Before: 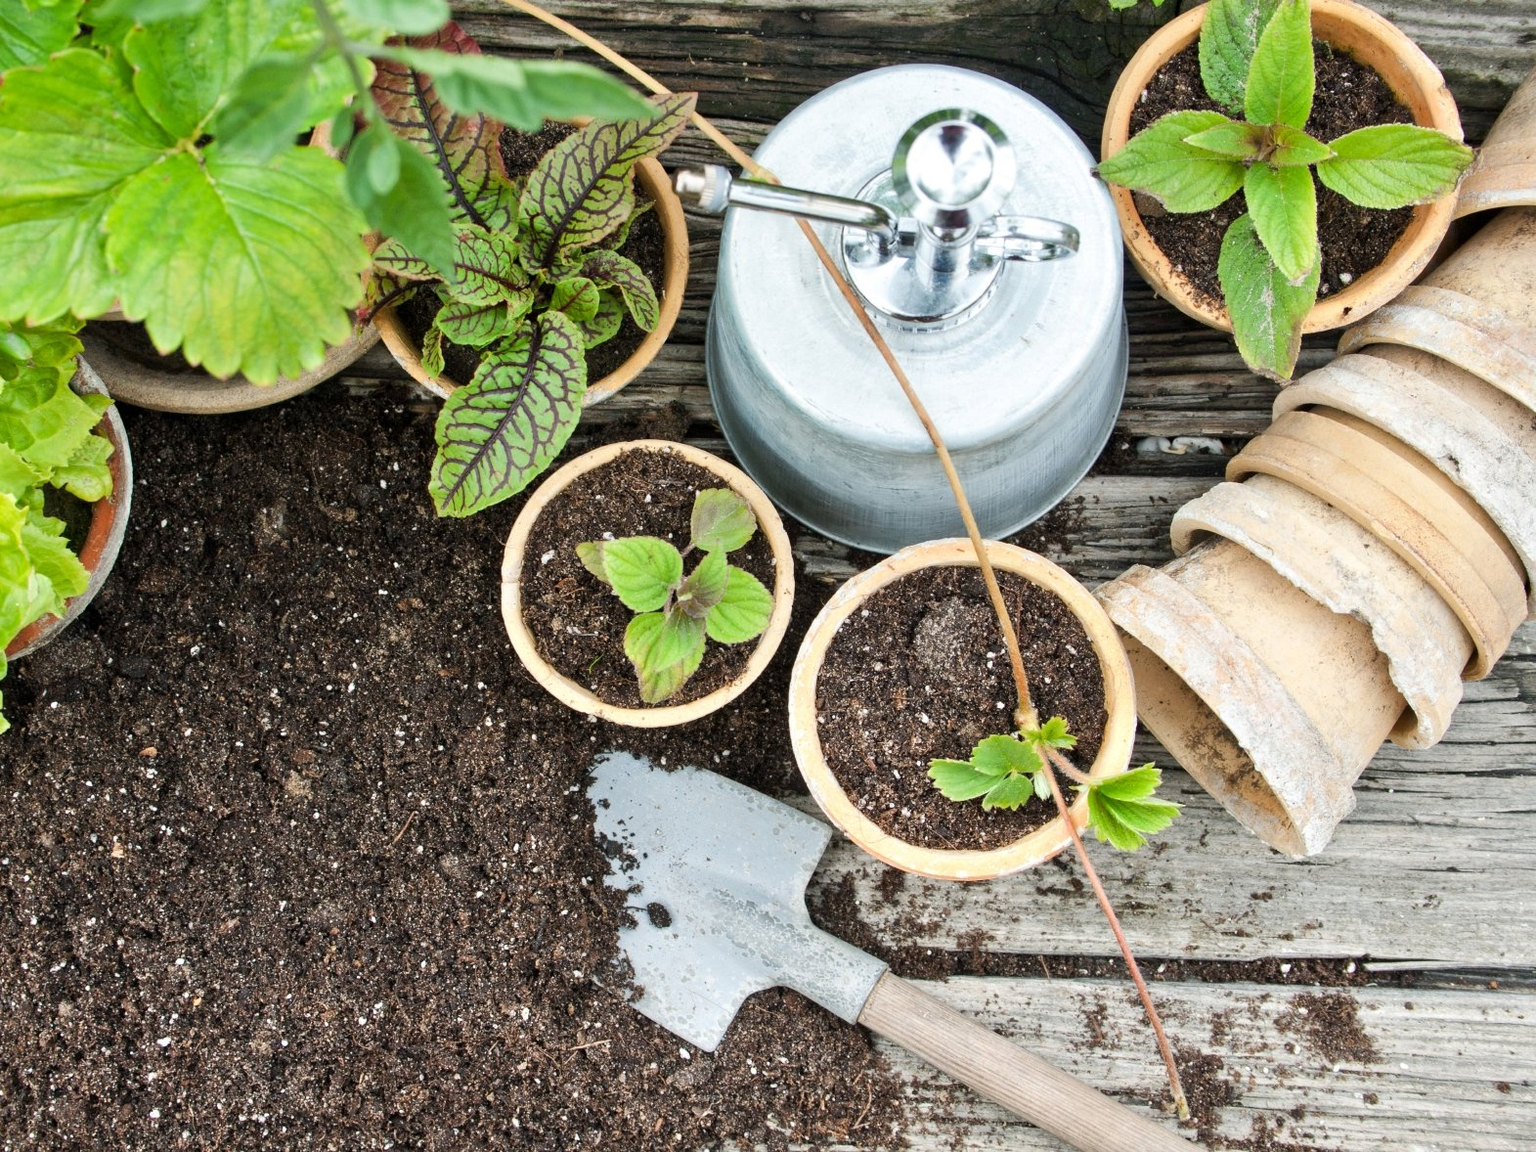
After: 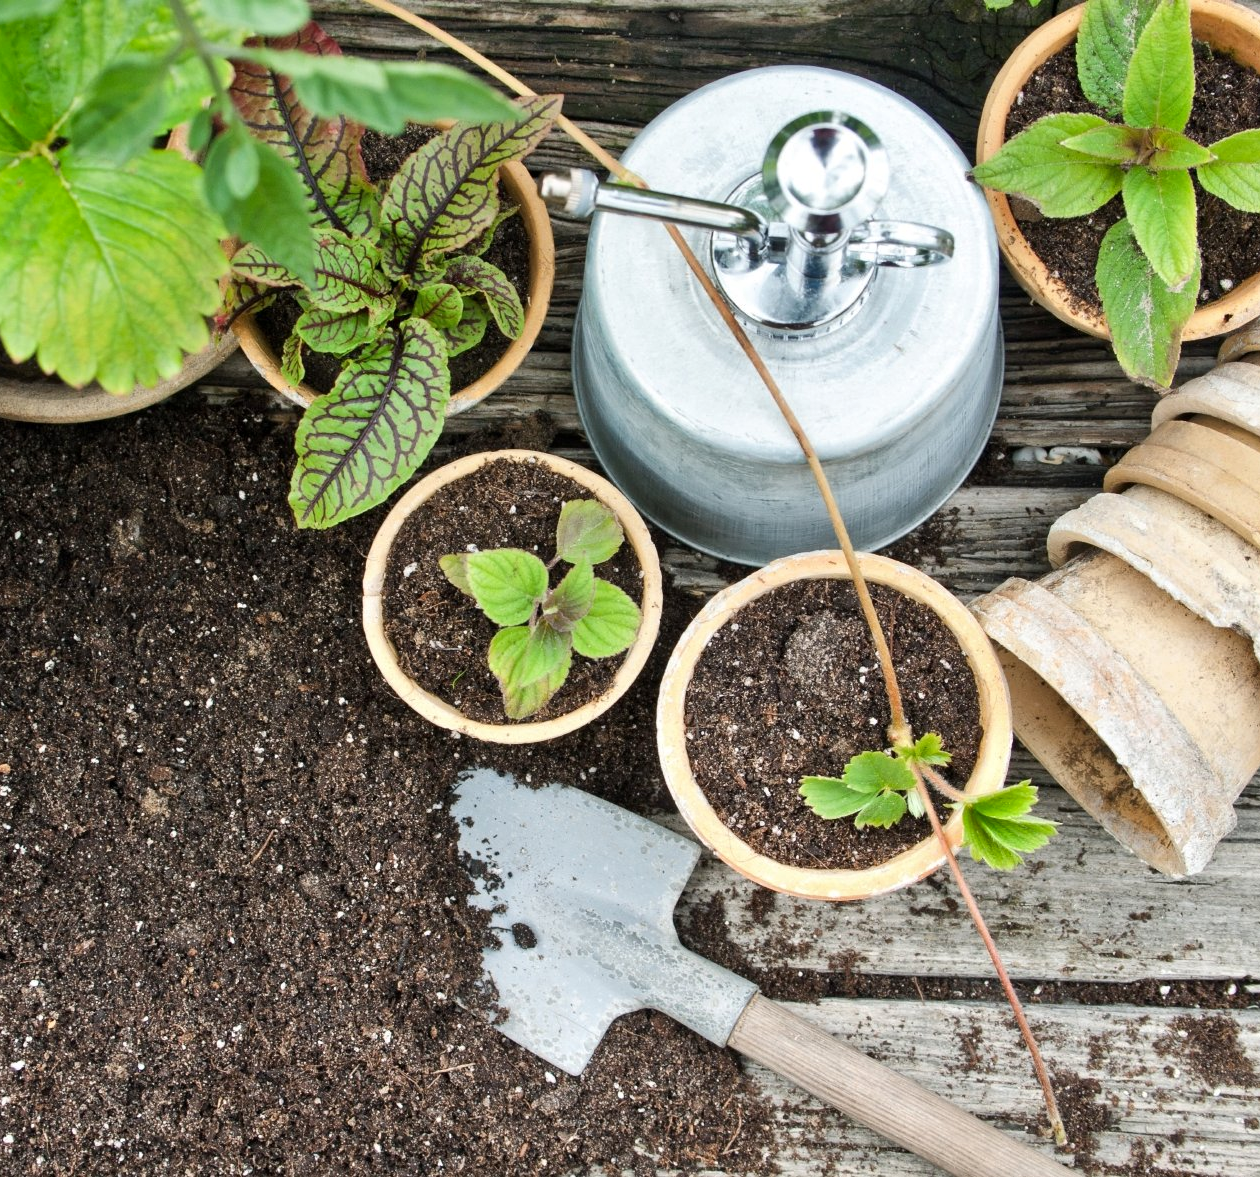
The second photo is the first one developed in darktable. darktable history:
crop and rotate: left 9.597%, right 10.195%
shadows and highlights: shadows 25, highlights -48, soften with gaussian
